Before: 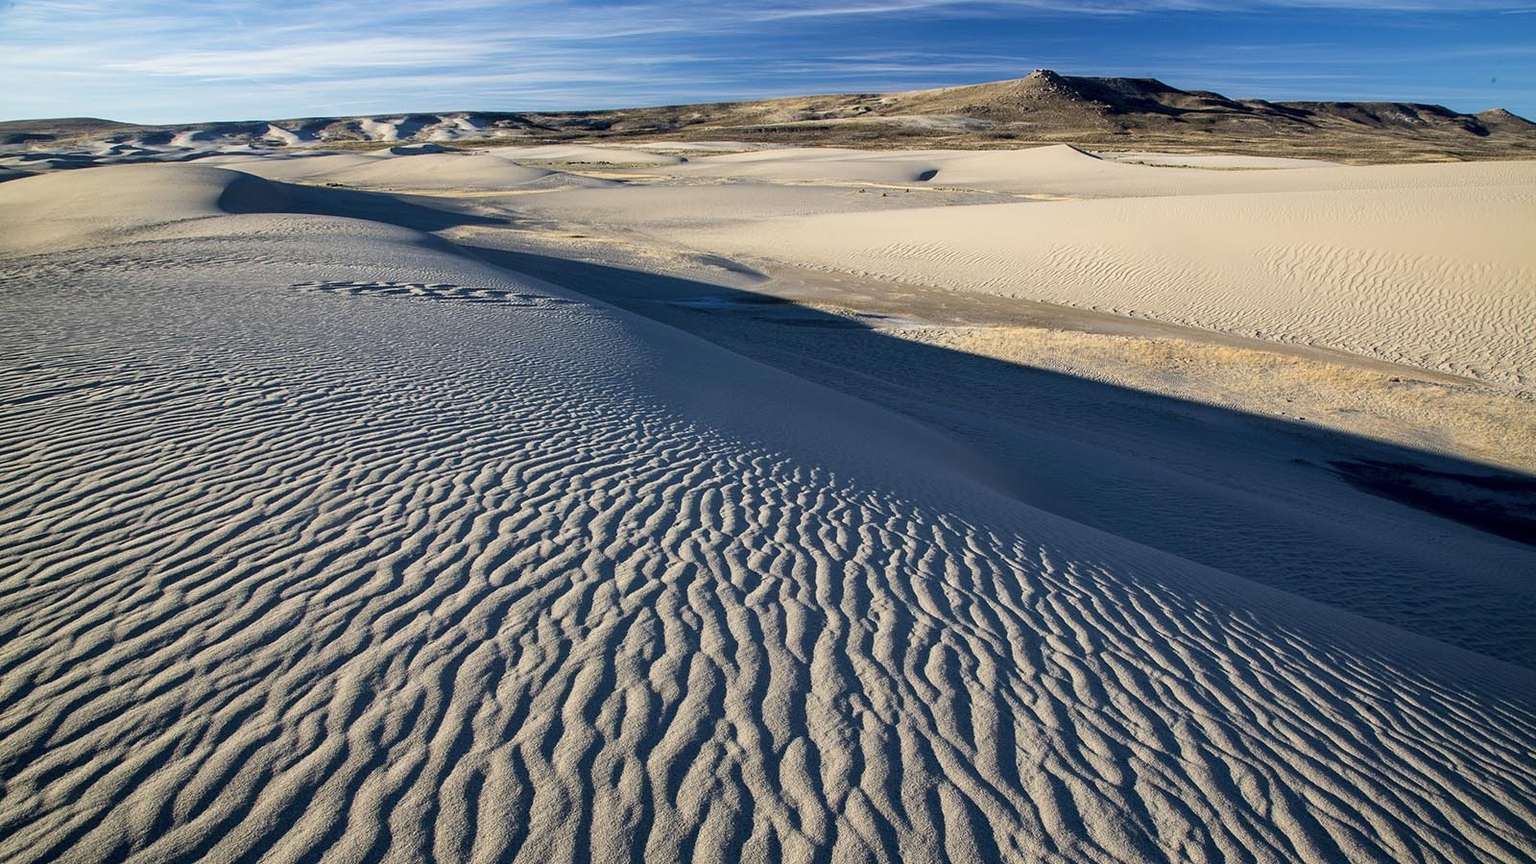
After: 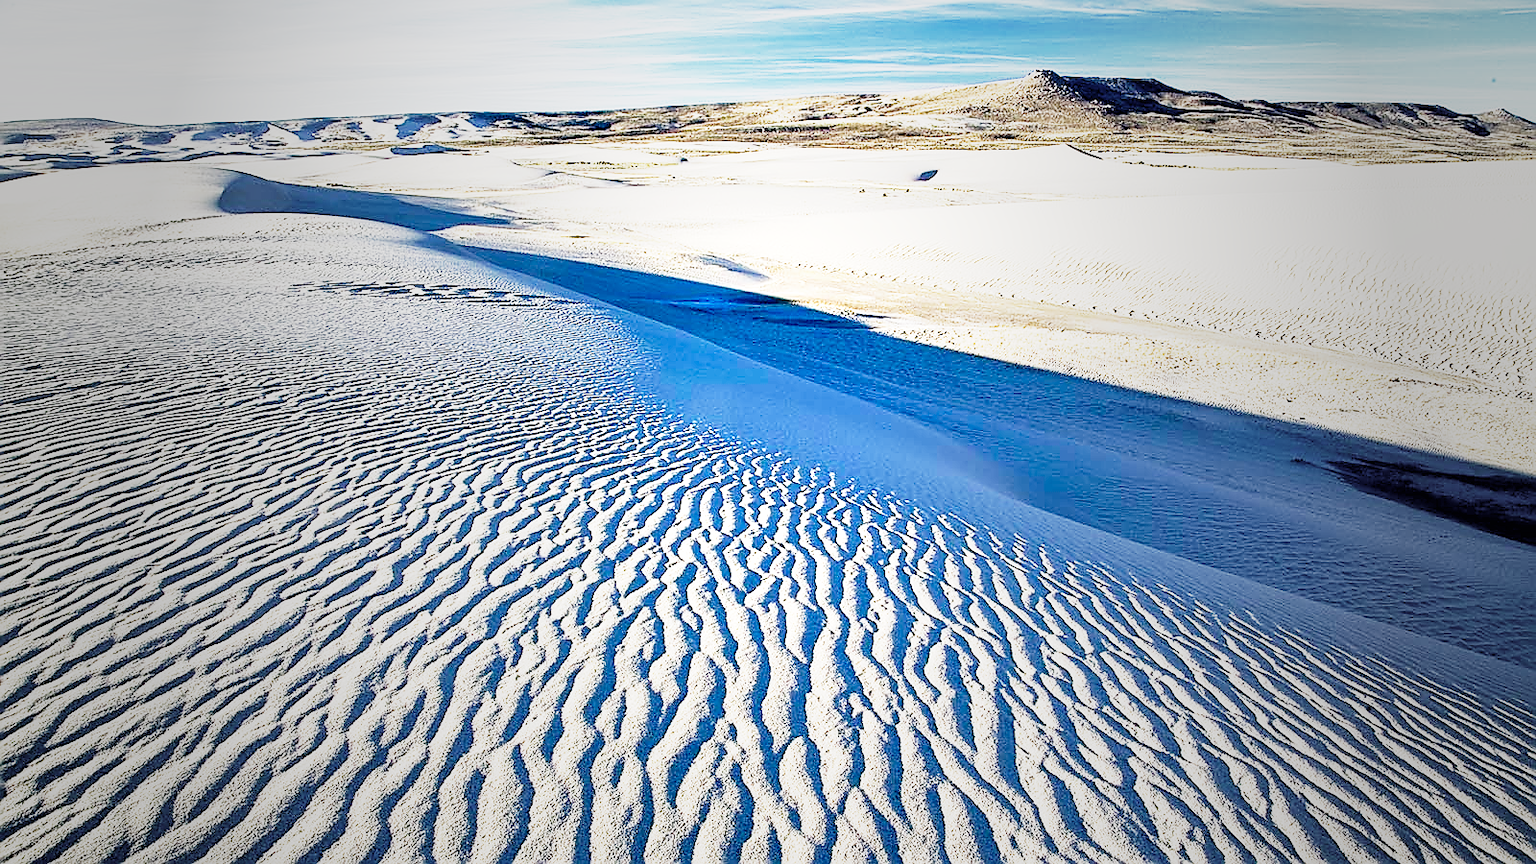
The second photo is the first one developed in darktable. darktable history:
exposure: black level correction 0, exposure 0.893 EV, compensate highlight preservation false
base curve: curves: ch0 [(0, 0) (0.012, 0.01) (0.073, 0.168) (0.31, 0.711) (0.645, 0.957) (1, 1)], preserve colors none
sharpen: radius 1.364, amount 1.241, threshold 0.776
color balance rgb: shadows lift › chroma 4.258%, shadows lift › hue 253.69°, perceptual saturation grading › global saturation 21.215%, perceptual saturation grading › highlights -19.765%, perceptual saturation grading › shadows 29.834%, perceptual brilliance grading › global brilliance 10.186%, global vibrance 20%
vignetting: fall-off start 16.22%, fall-off radius 99.48%, width/height ratio 0.722
local contrast: mode bilateral grid, contrast 21, coarseness 49, detail 119%, midtone range 0.2
